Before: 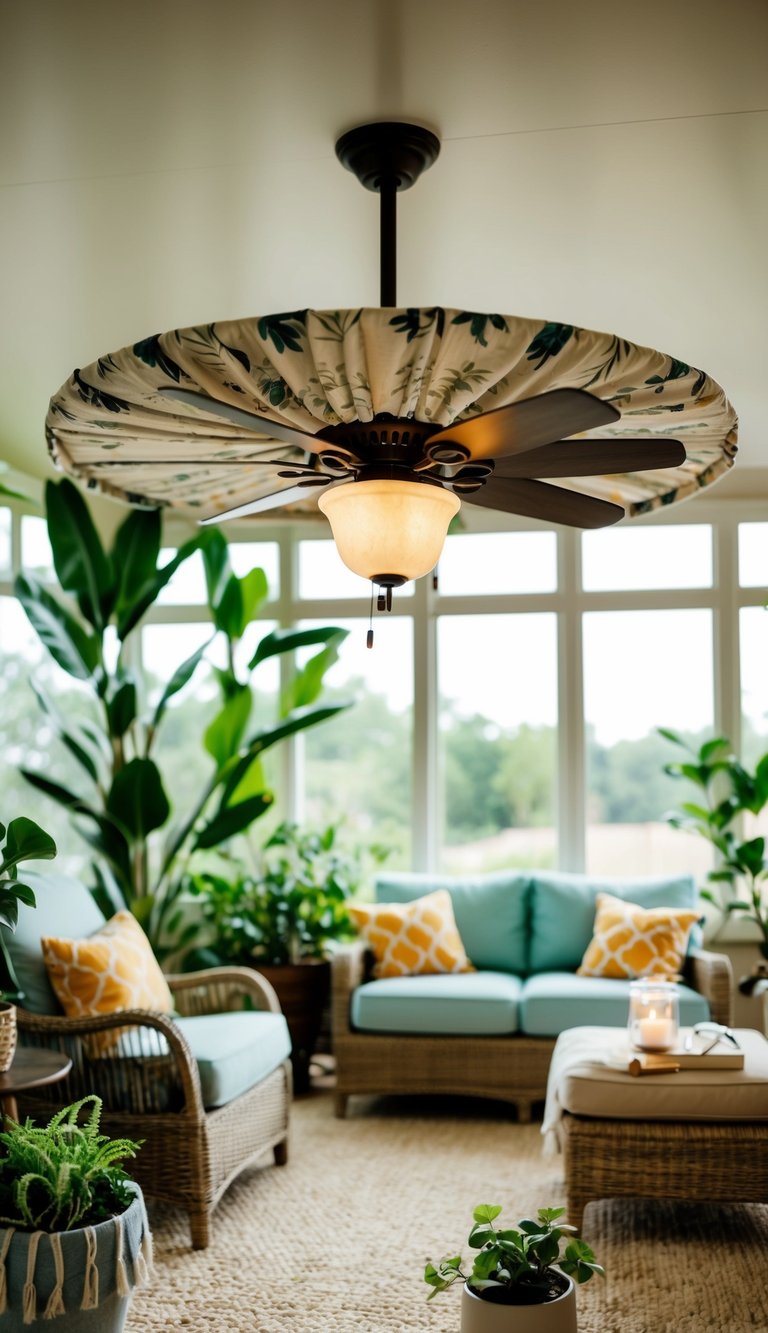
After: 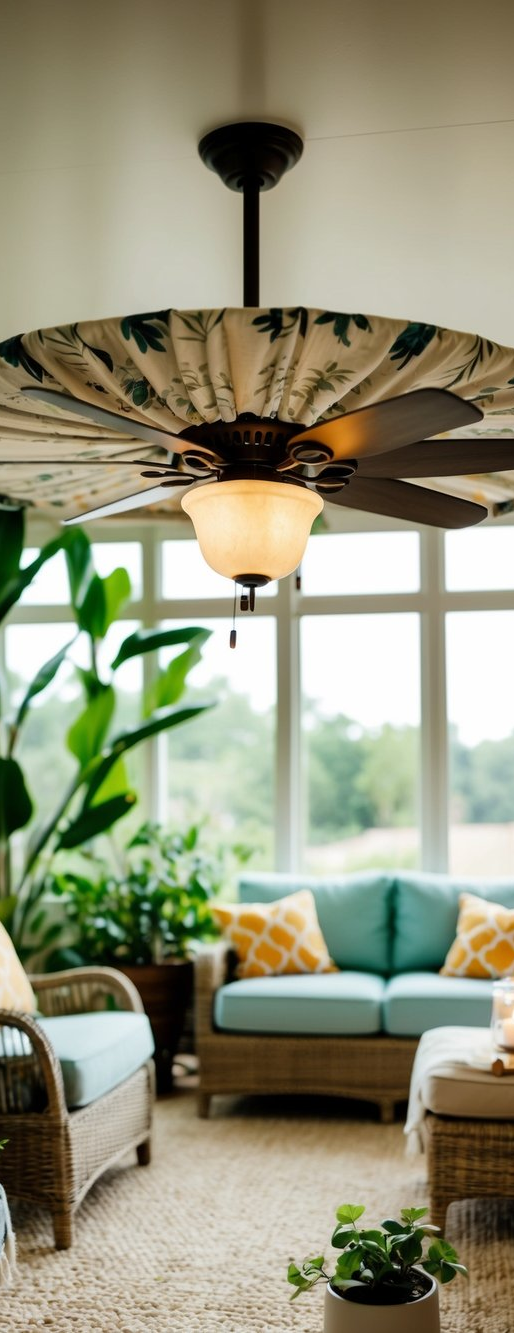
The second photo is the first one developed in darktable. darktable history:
crop and rotate: left 17.845%, right 15.204%
